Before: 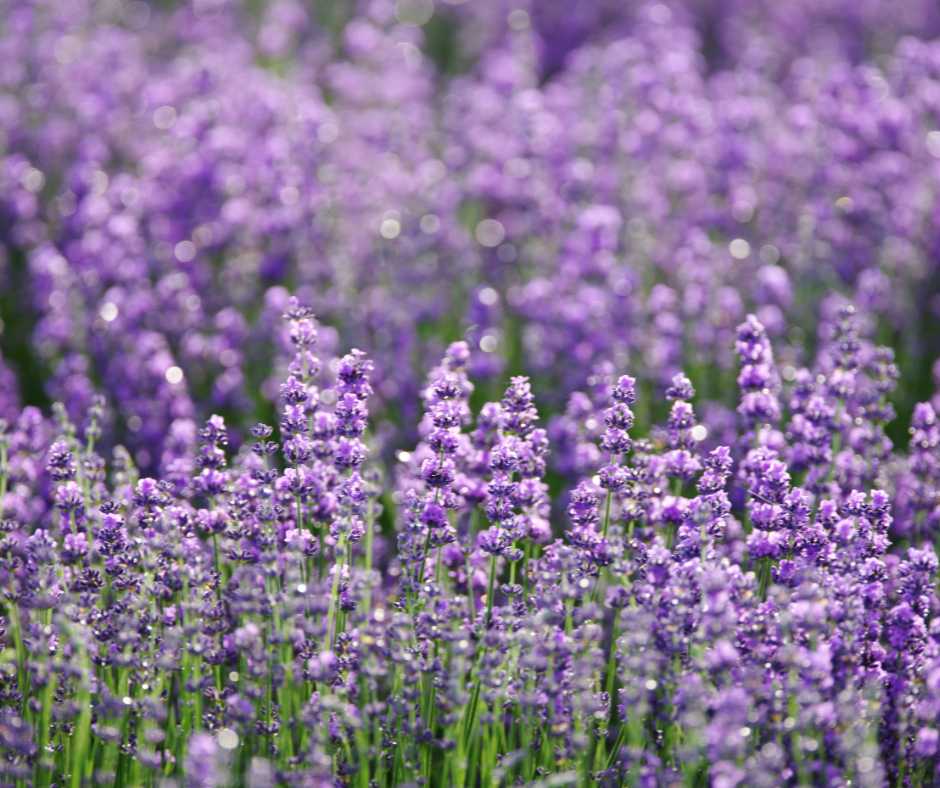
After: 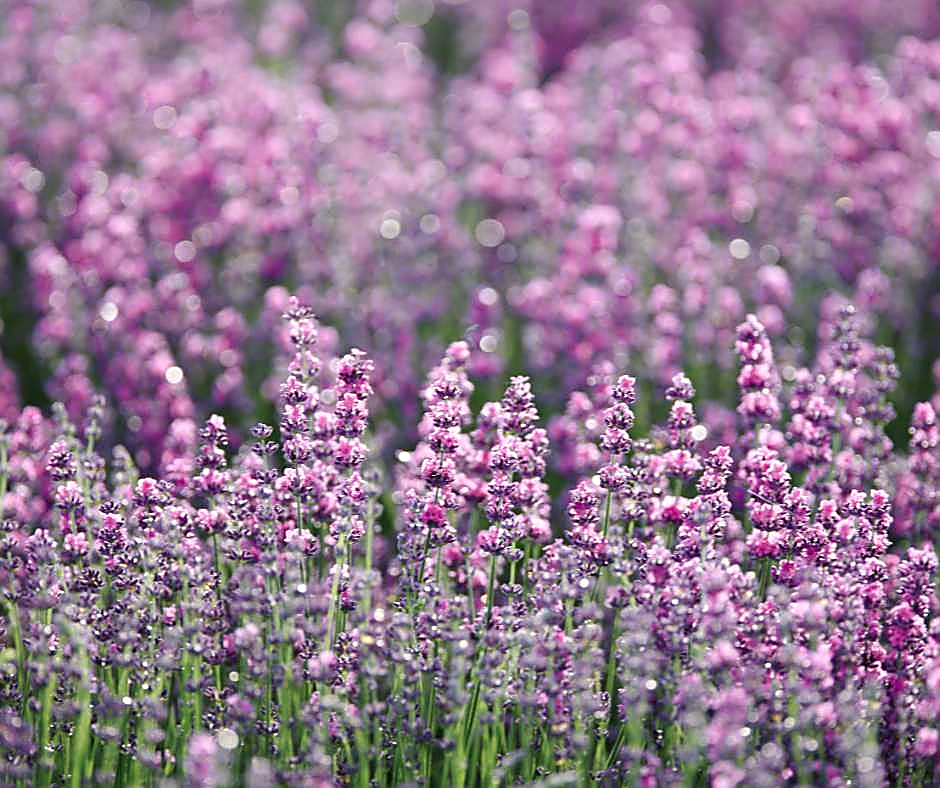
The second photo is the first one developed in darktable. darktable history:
color zones: curves: ch0 [(0.018, 0.548) (0.197, 0.654) (0.425, 0.447) (0.605, 0.658) (0.732, 0.579)]; ch1 [(0.105, 0.531) (0.224, 0.531) (0.386, 0.39) (0.618, 0.456) (0.732, 0.456) (0.956, 0.421)]; ch2 [(0.039, 0.583) (0.215, 0.465) (0.399, 0.544) (0.465, 0.548) (0.614, 0.447) (0.724, 0.43) (0.882, 0.623) (0.956, 0.632)]
sharpen: radius 1.4, amount 1.25, threshold 0.7
